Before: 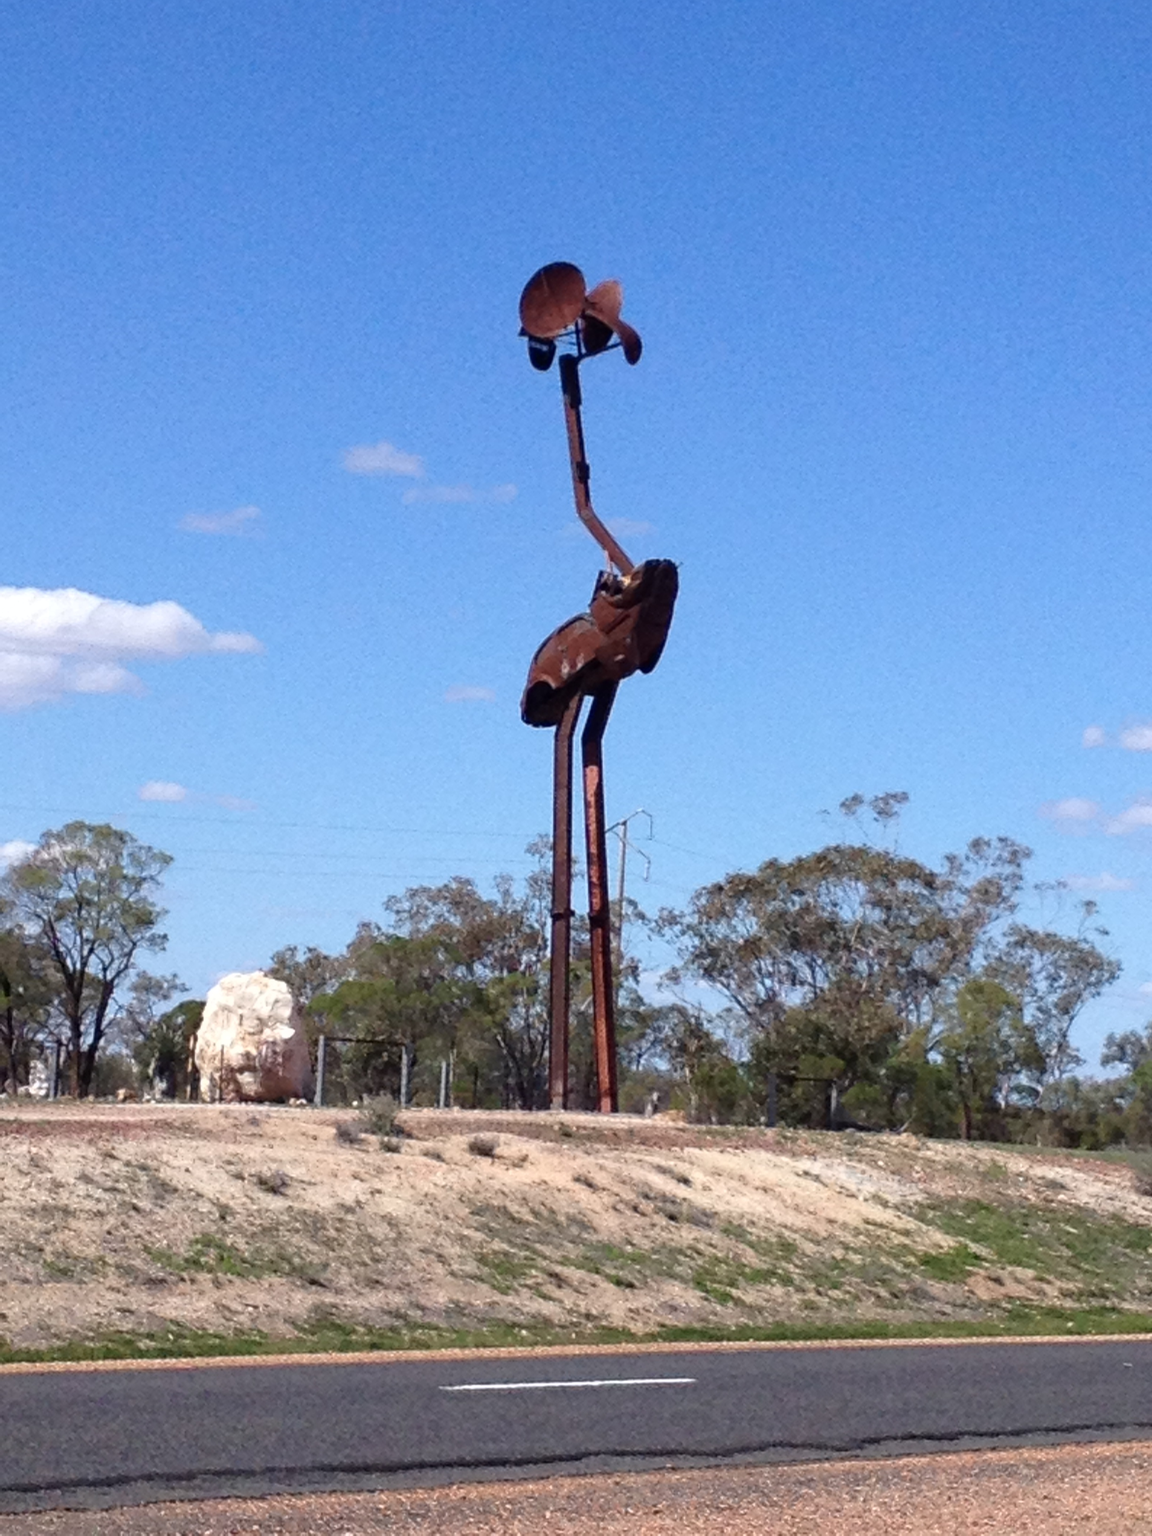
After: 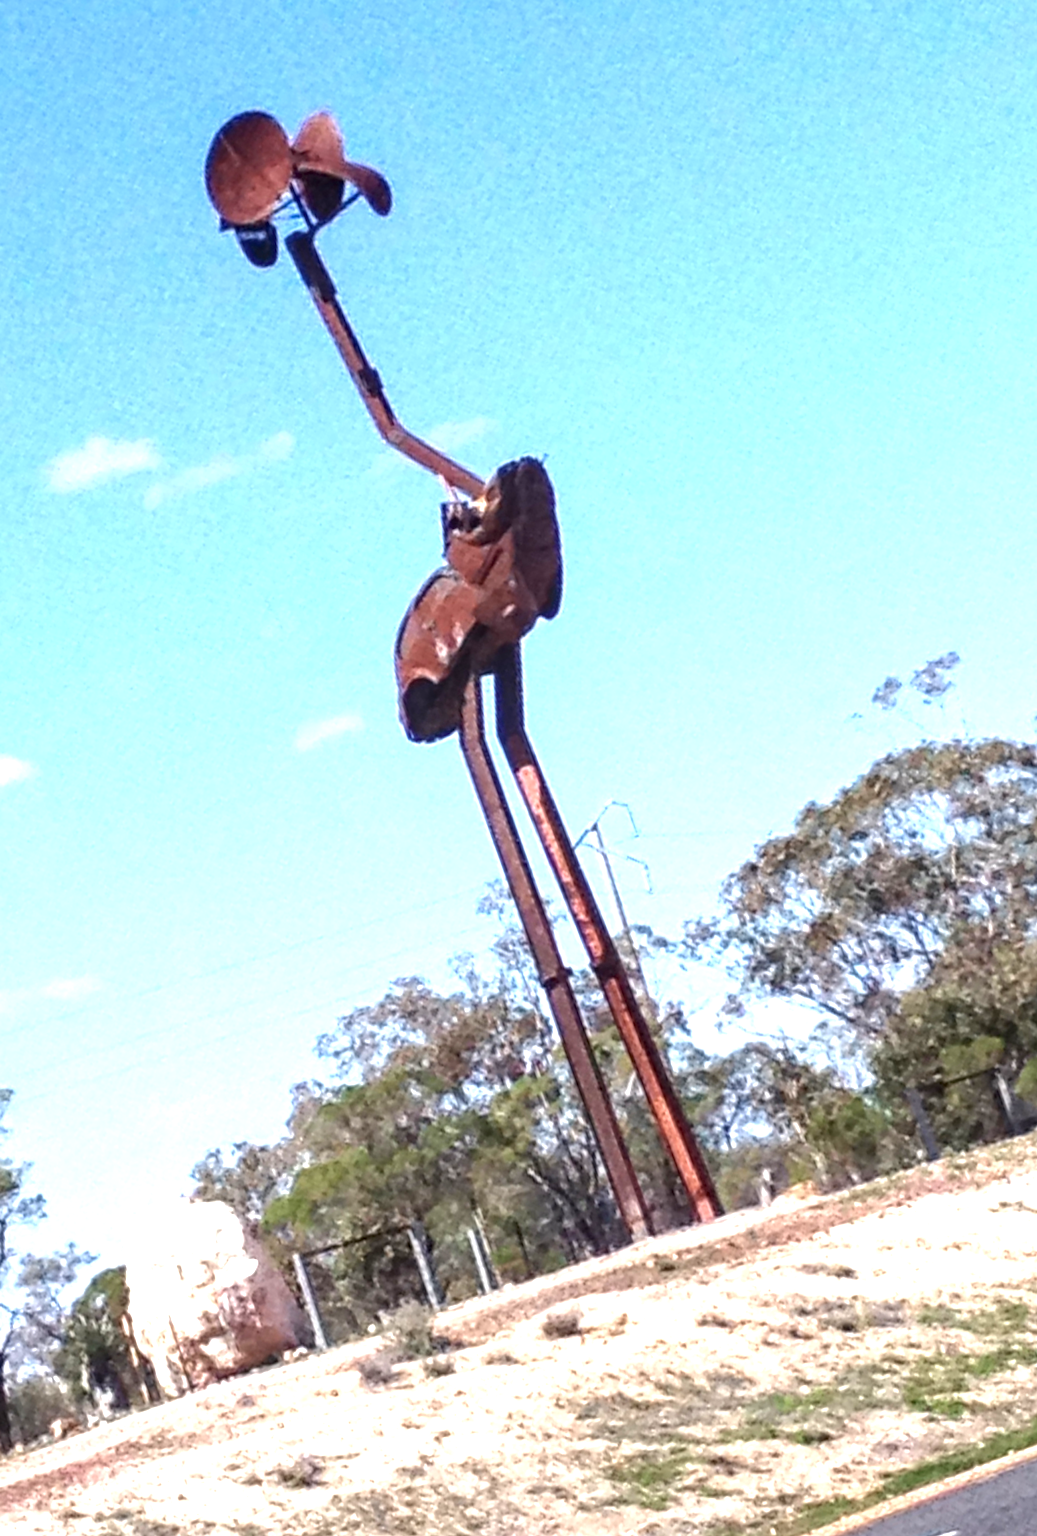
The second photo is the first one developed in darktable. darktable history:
crop and rotate: angle 19.88°, left 6.835%, right 4.118%, bottom 1.167%
exposure: exposure 1.266 EV, compensate highlight preservation false
local contrast: on, module defaults
tone equalizer: edges refinement/feathering 500, mask exposure compensation -1.57 EV, preserve details guided filter
